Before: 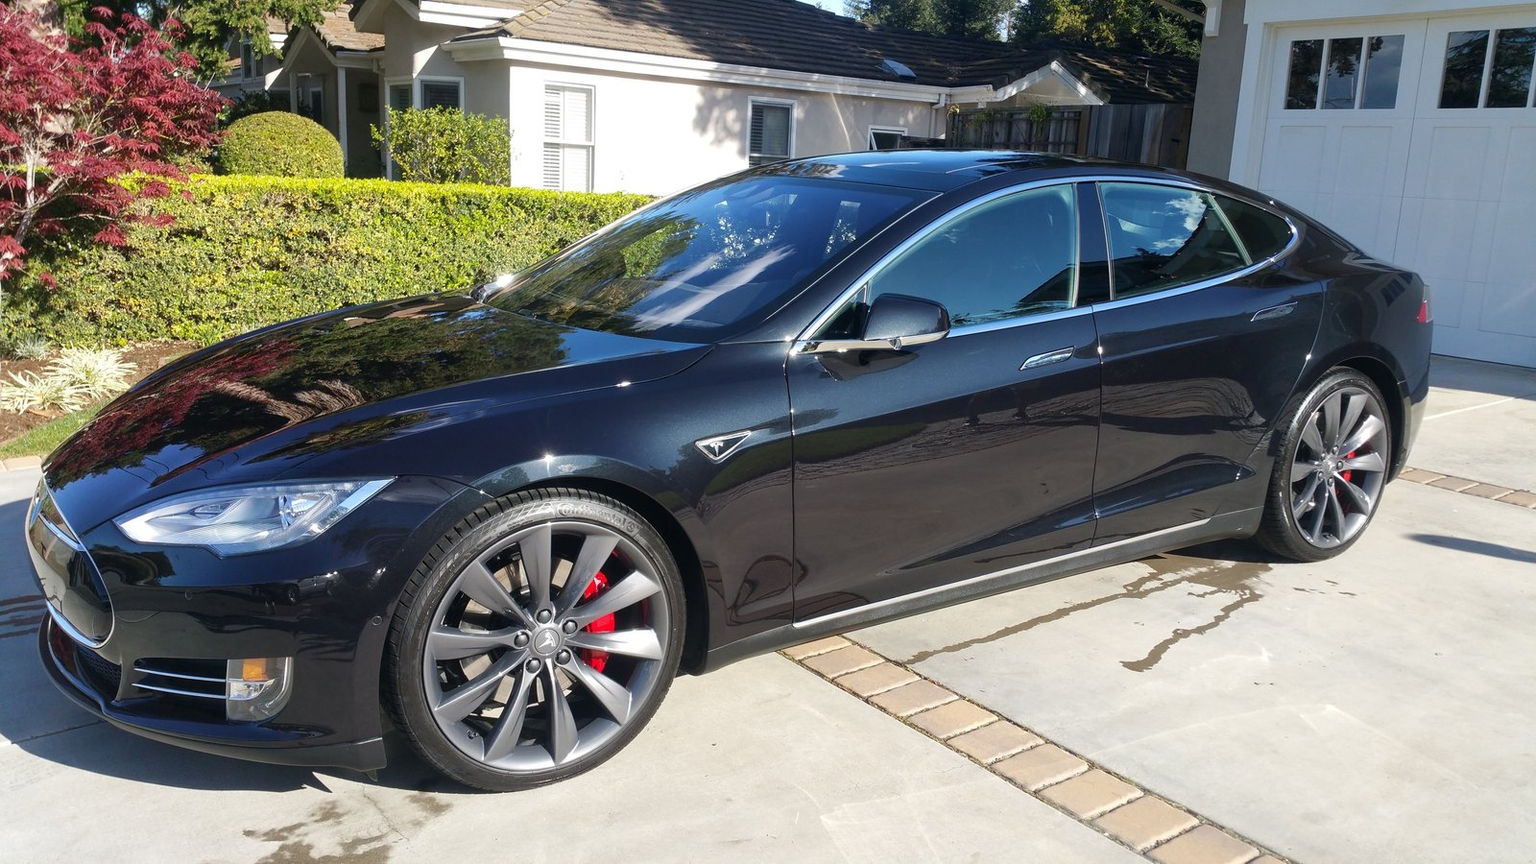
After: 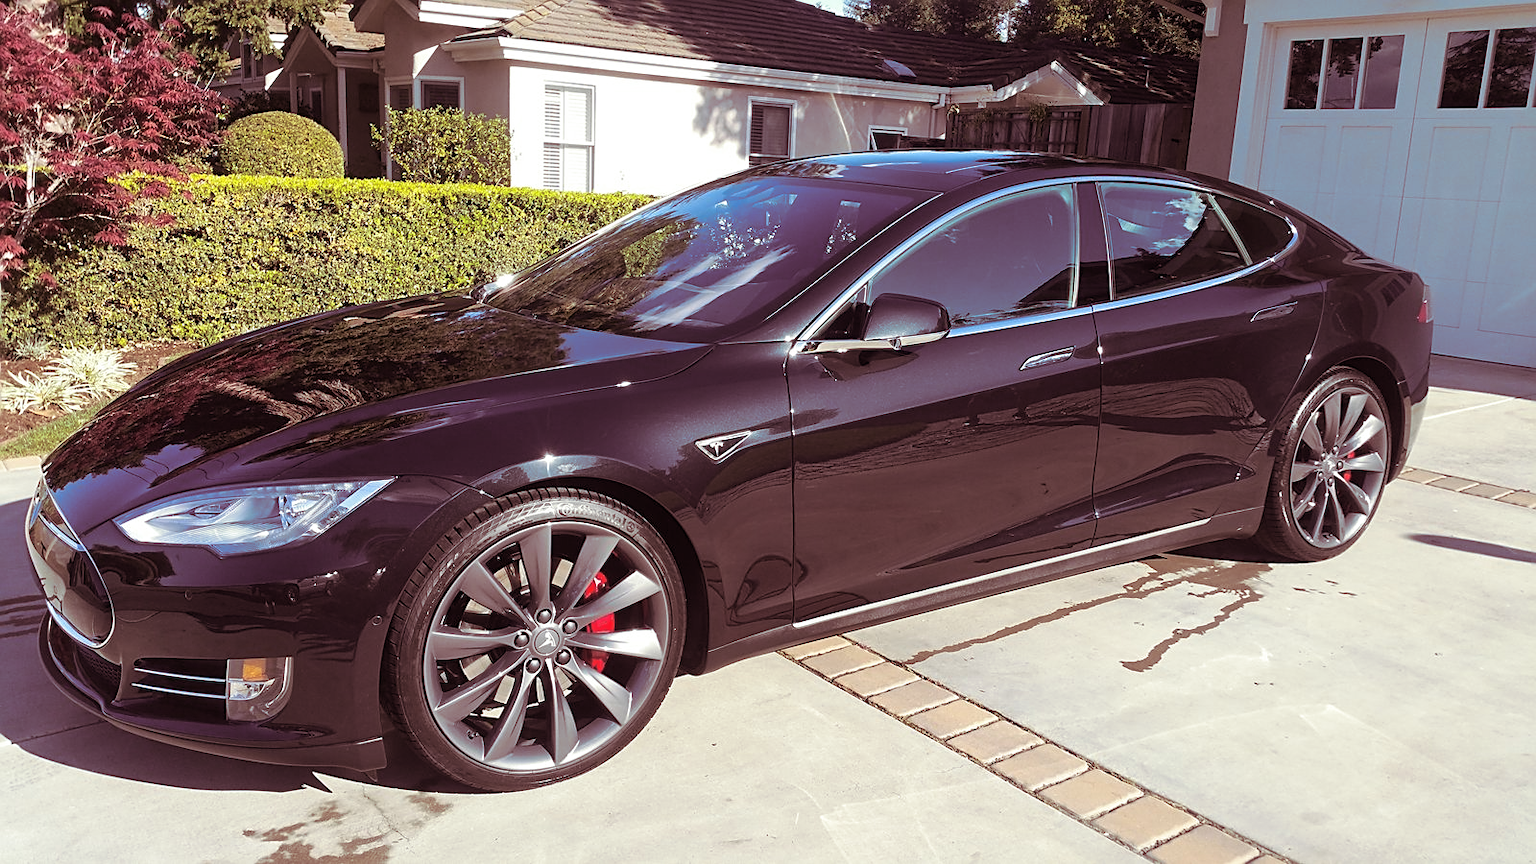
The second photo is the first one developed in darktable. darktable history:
split-toning: on, module defaults
sharpen: on, module defaults
